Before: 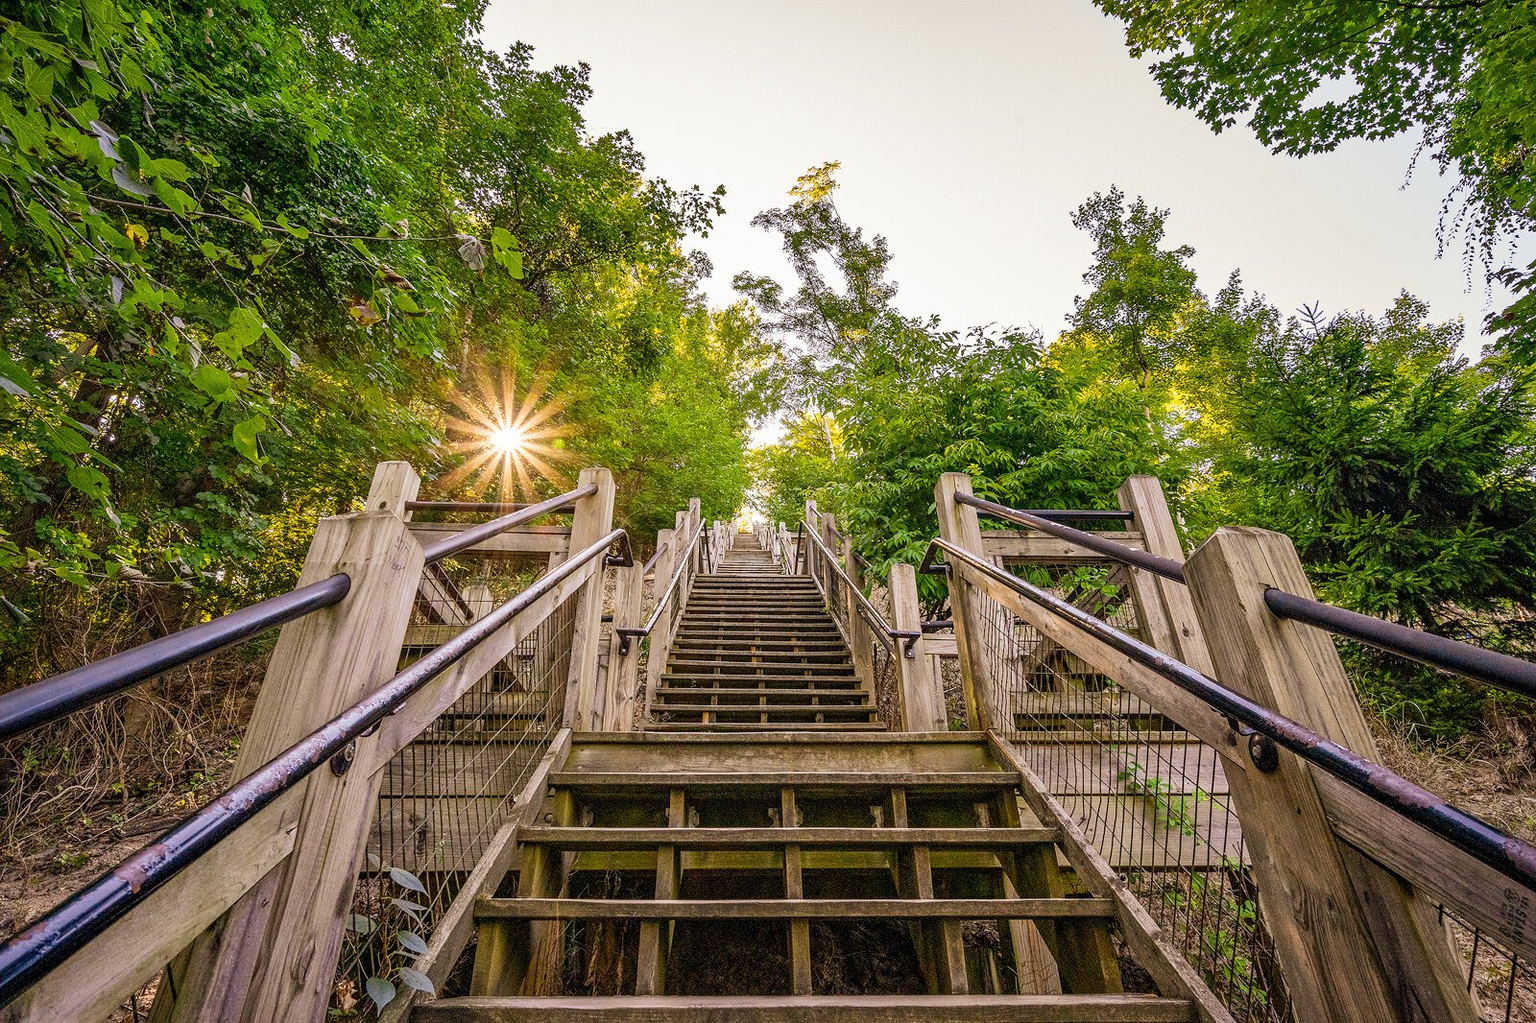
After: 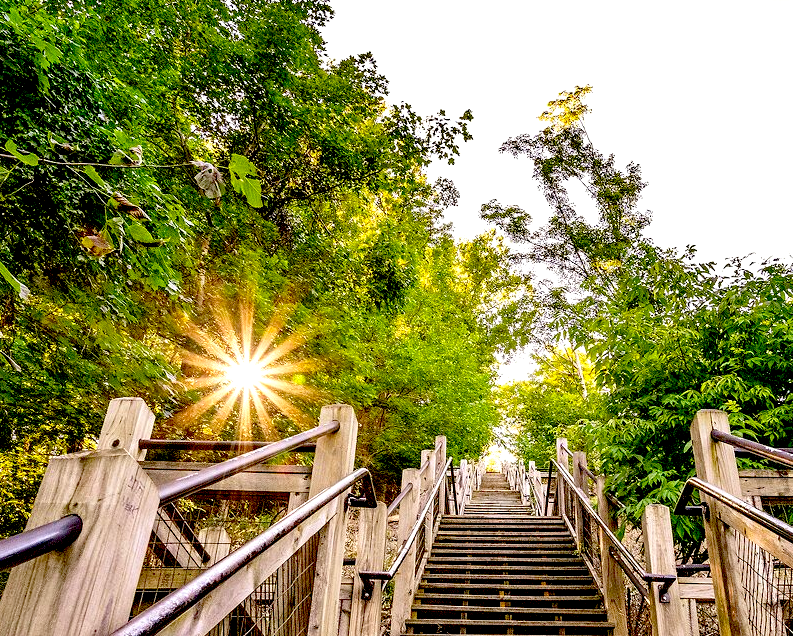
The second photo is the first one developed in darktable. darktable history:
crop: left 17.722%, top 7.794%, right 32.656%, bottom 32.473%
exposure: black level correction 0.039, exposure 0.499 EV, compensate exposure bias true, compensate highlight preservation false
